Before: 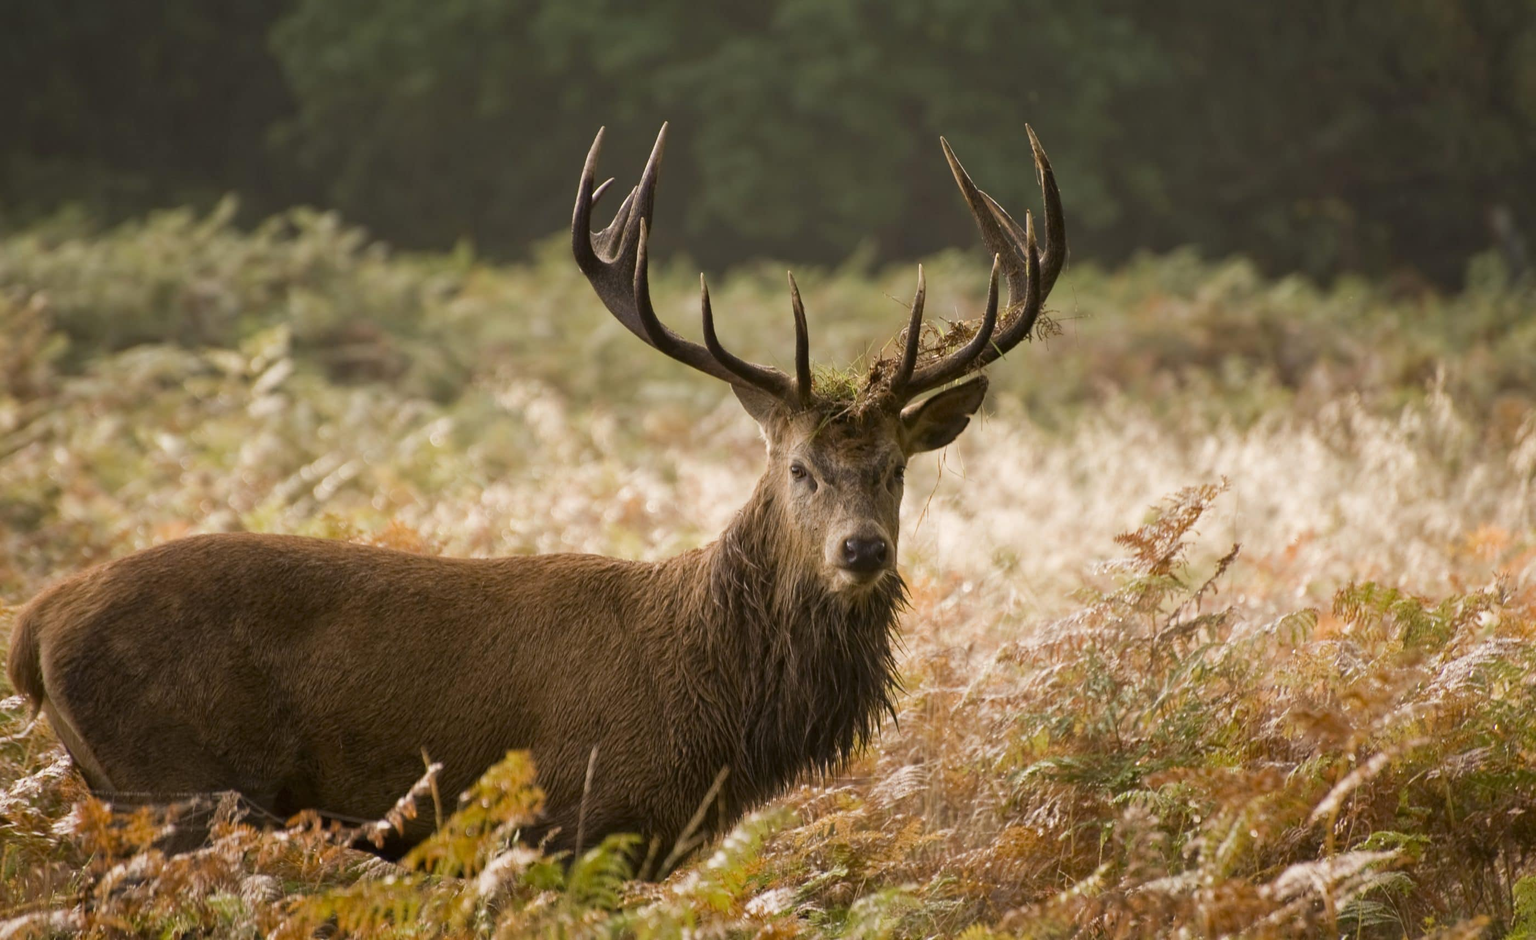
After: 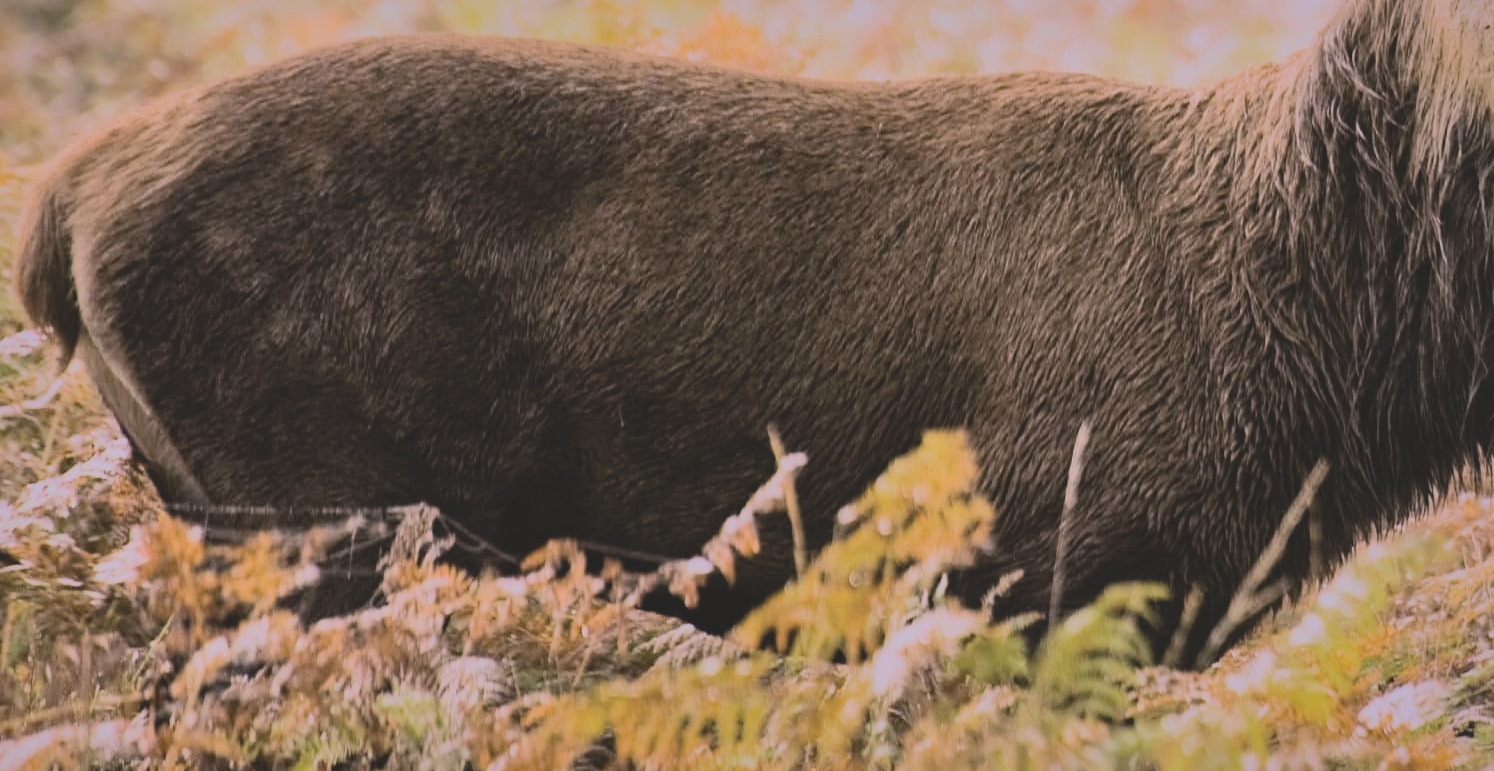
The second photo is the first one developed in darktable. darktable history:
crop and rotate: top 54.778%, right 46.61%, bottom 0.159%
contrast brightness saturation: contrast -0.26, saturation -0.43
white balance: red 1.042, blue 1.17
shadows and highlights: shadows 25, highlights -70
rgb curve: curves: ch0 [(0, 0) (0.21, 0.15) (0.24, 0.21) (0.5, 0.75) (0.75, 0.96) (0.89, 0.99) (1, 1)]; ch1 [(0, 0.02) (0.21, 0.13) (0.25, 0.2) (0.5, 0.67) (0.75, 0.9) (0.89, 0.97) (1, 1)]; ch2 [(0, 0.02) (0.21, 0.13) (0.25, 0.2) (0.5, 0.67) (0.75, 0.9) (0.89, 0.97) (1, 1)], compensate middle gray true
haze removal: compatibility mode true, adaptive false
